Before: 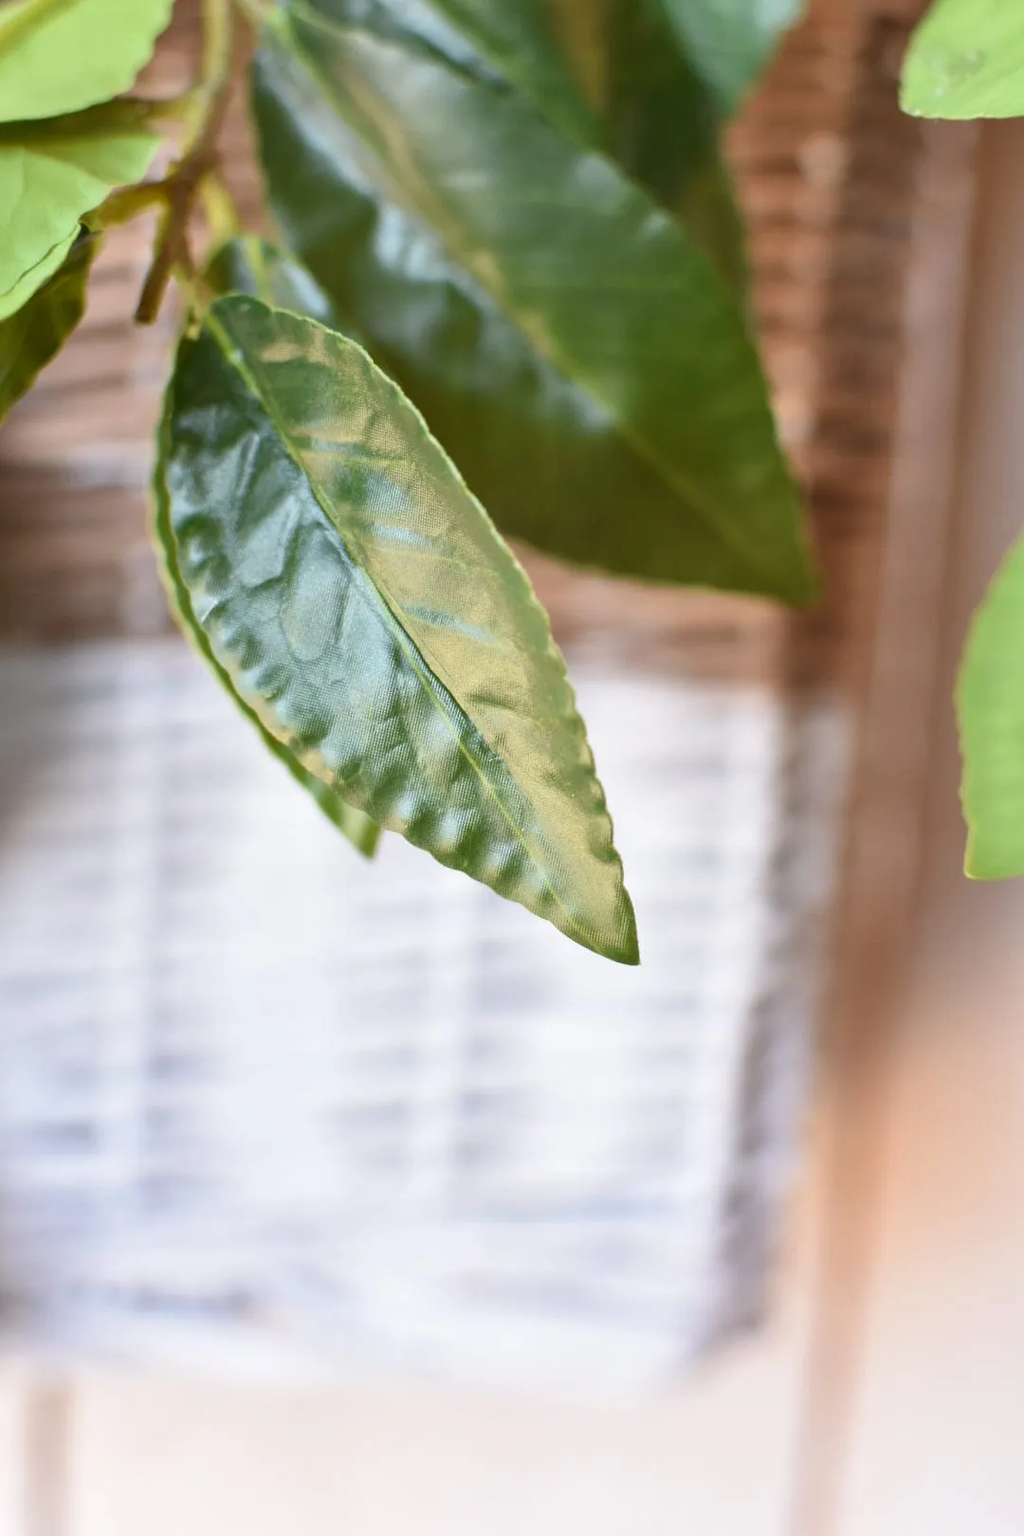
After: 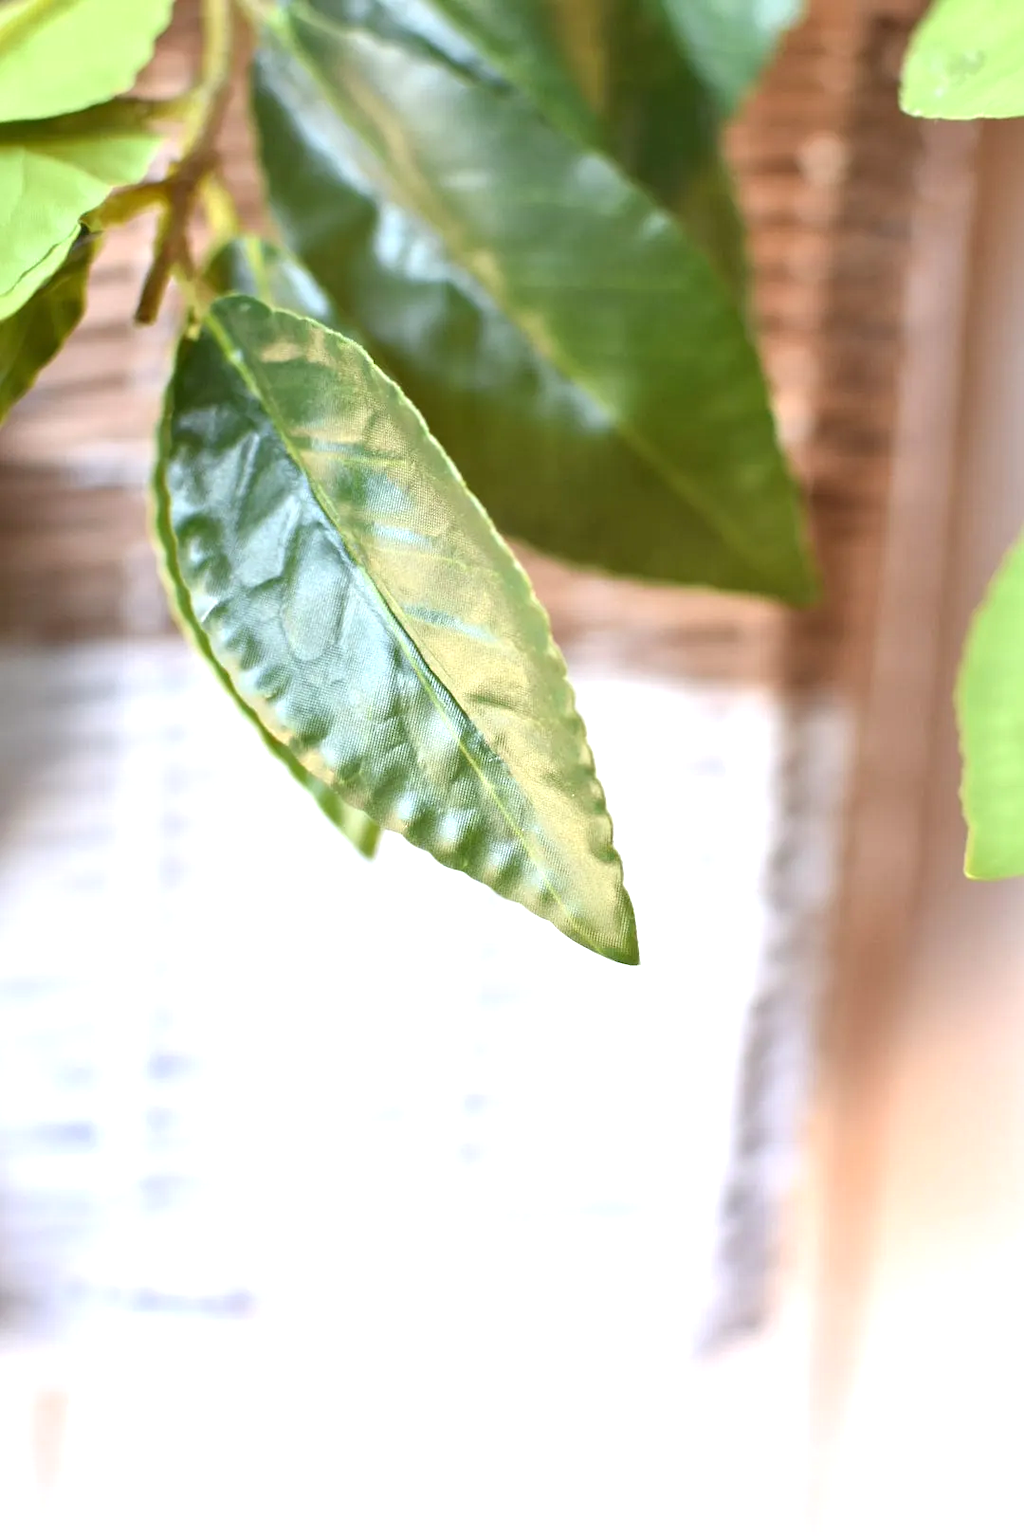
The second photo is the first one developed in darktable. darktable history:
exposure: exposure 0.657 EV, compensate highlight preservation false
white balance: red 0.988, blue 1.017
